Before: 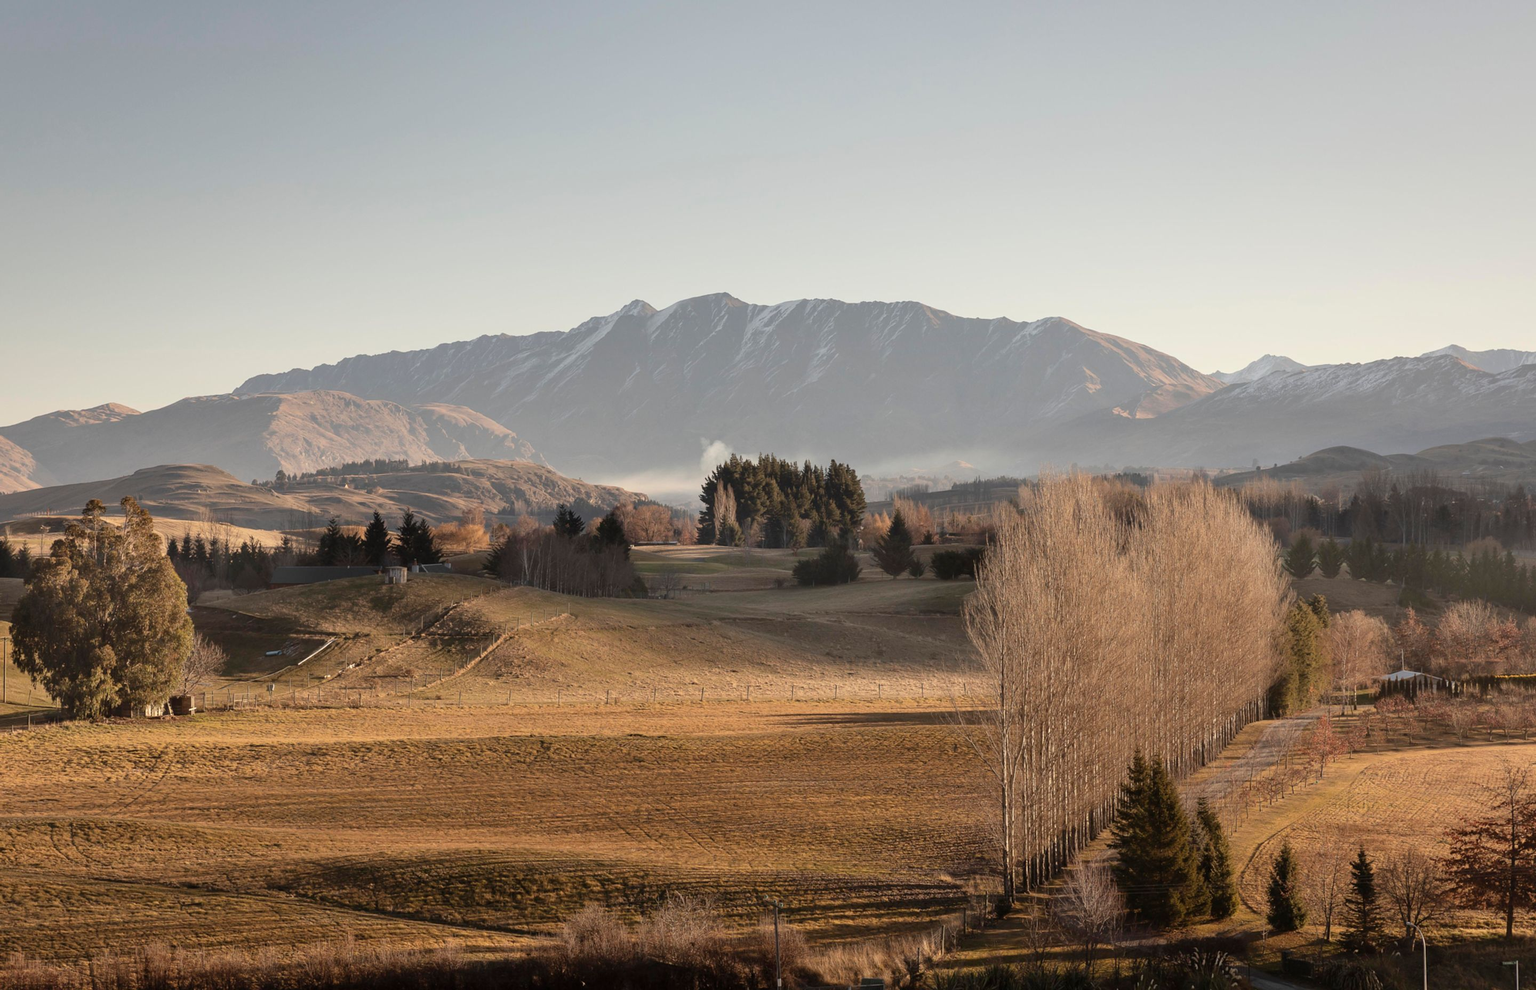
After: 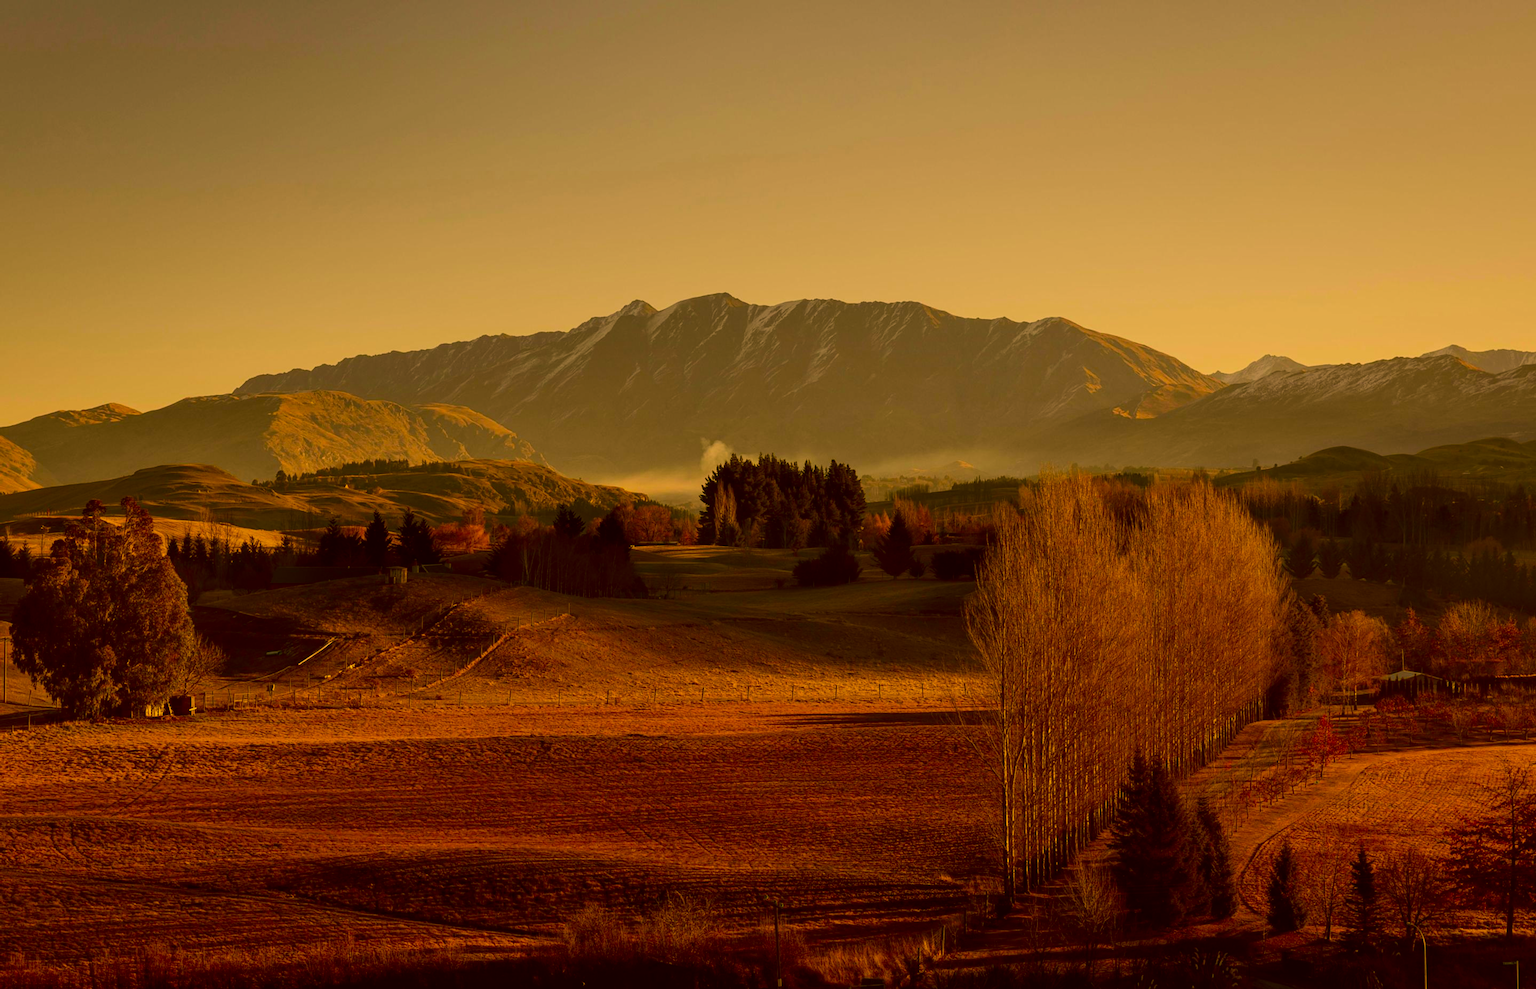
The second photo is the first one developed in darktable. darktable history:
exposure: black level correction 0, exposure -0.858 EV, compensate highlight preservation false
local contrast: highlights 102%, shadows 99%, detail 119%, midtone range 0.2
contrast brightness saturation: contrast 0.203, brightness -0.11, saturation 0.104
color correction: highlights a* 11.11, highlights b* 30.02, shadows a* 2.73, shadows b* 17.61, saturation 1.73
